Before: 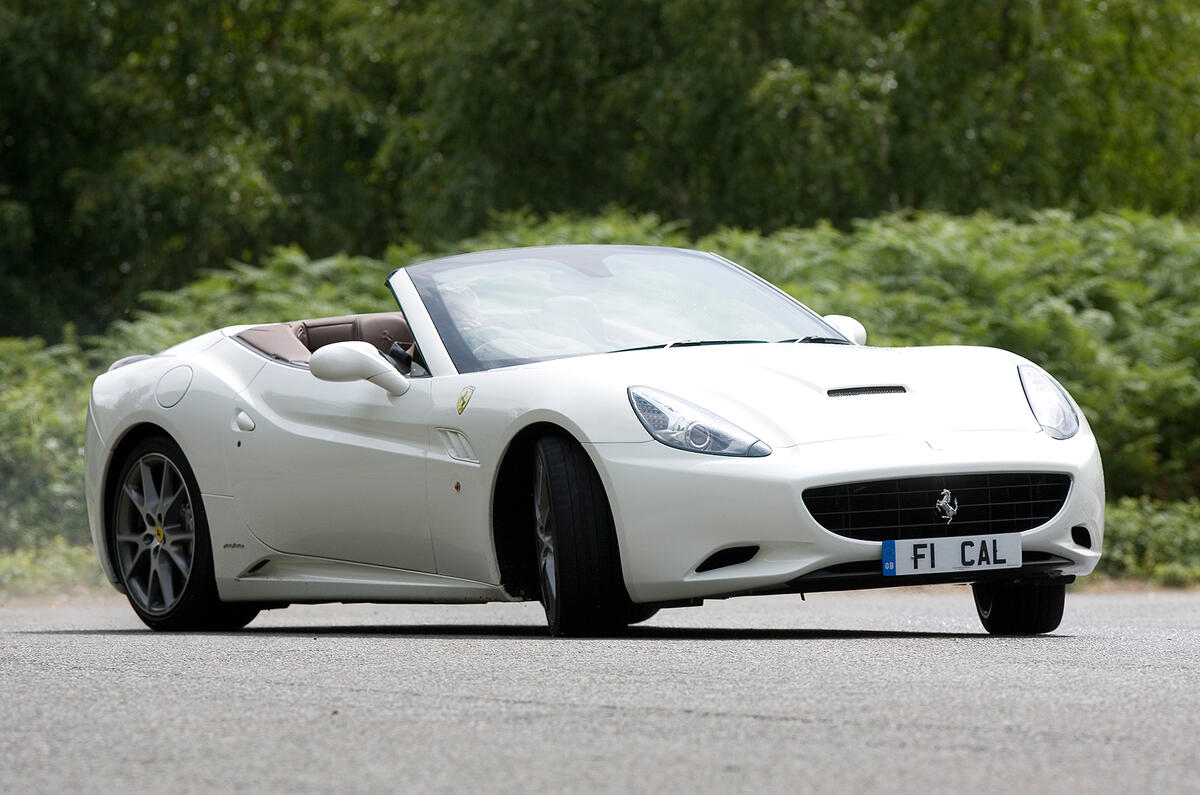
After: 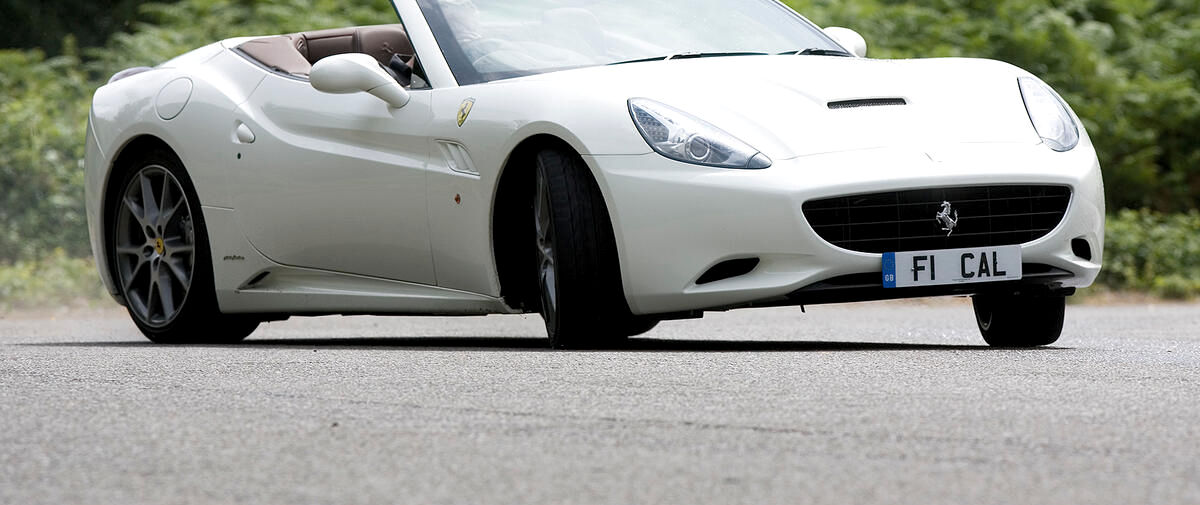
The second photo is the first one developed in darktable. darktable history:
levels: levels [0.026, 0.507, 0.987]
crop and rotate: top 36.435%
